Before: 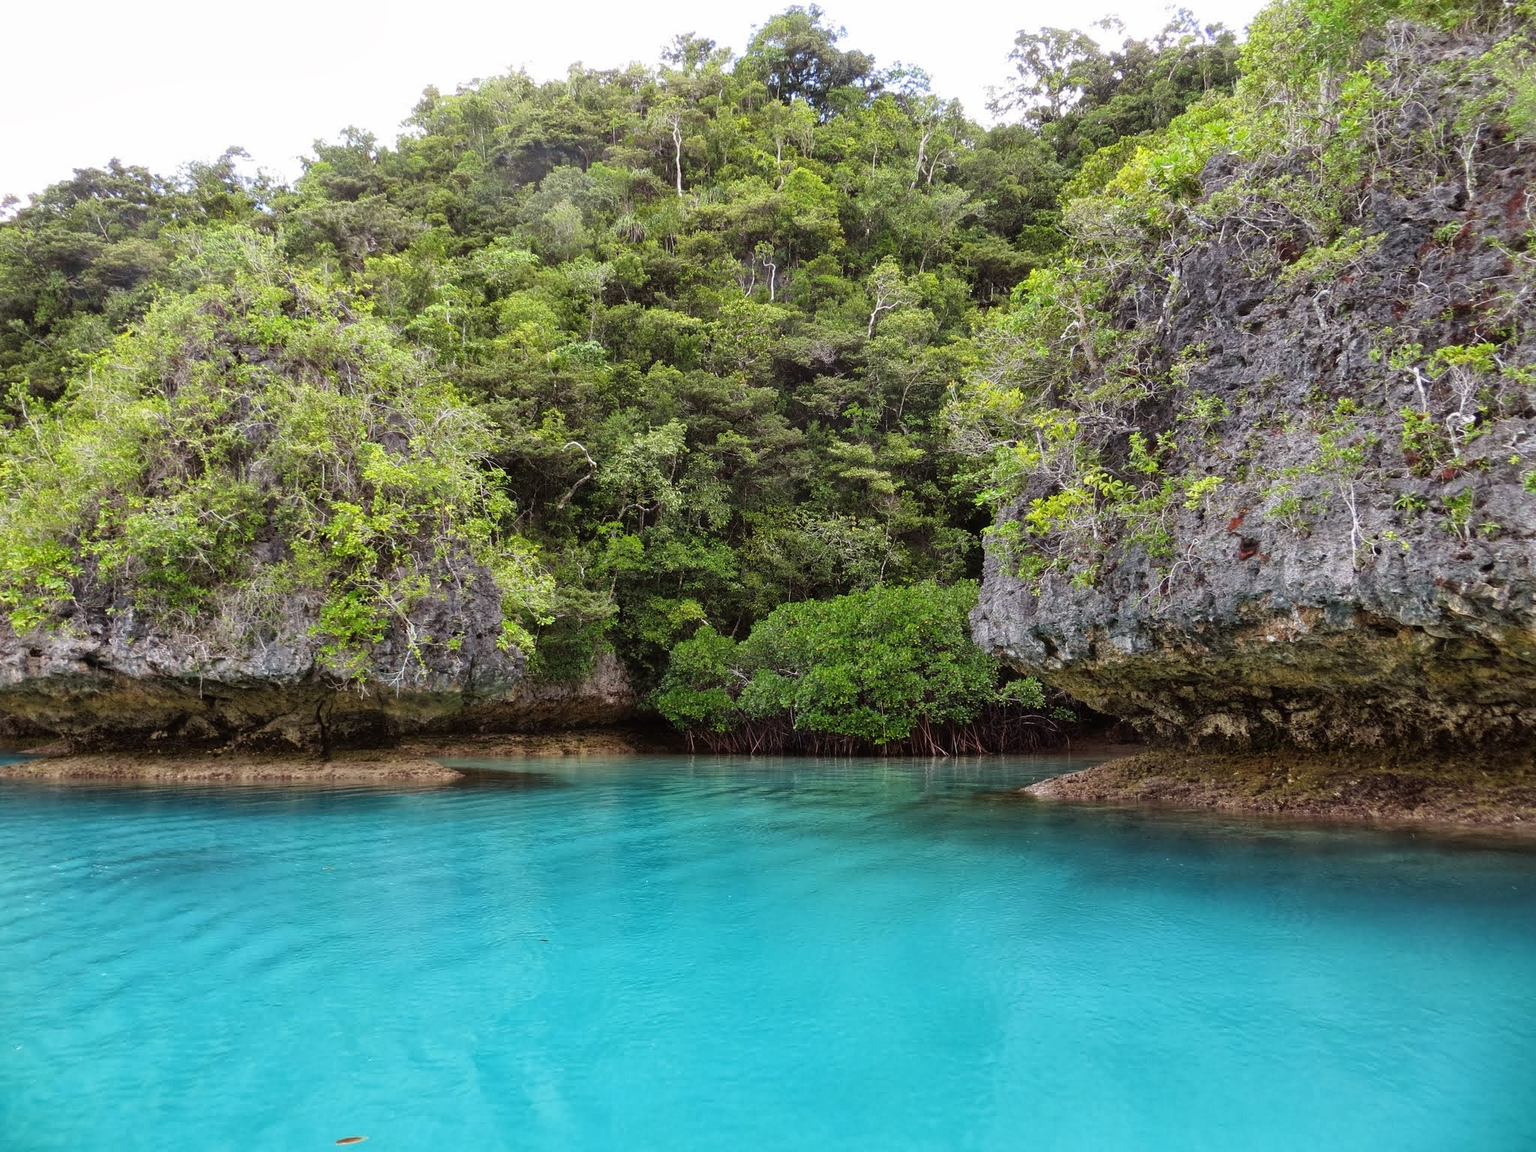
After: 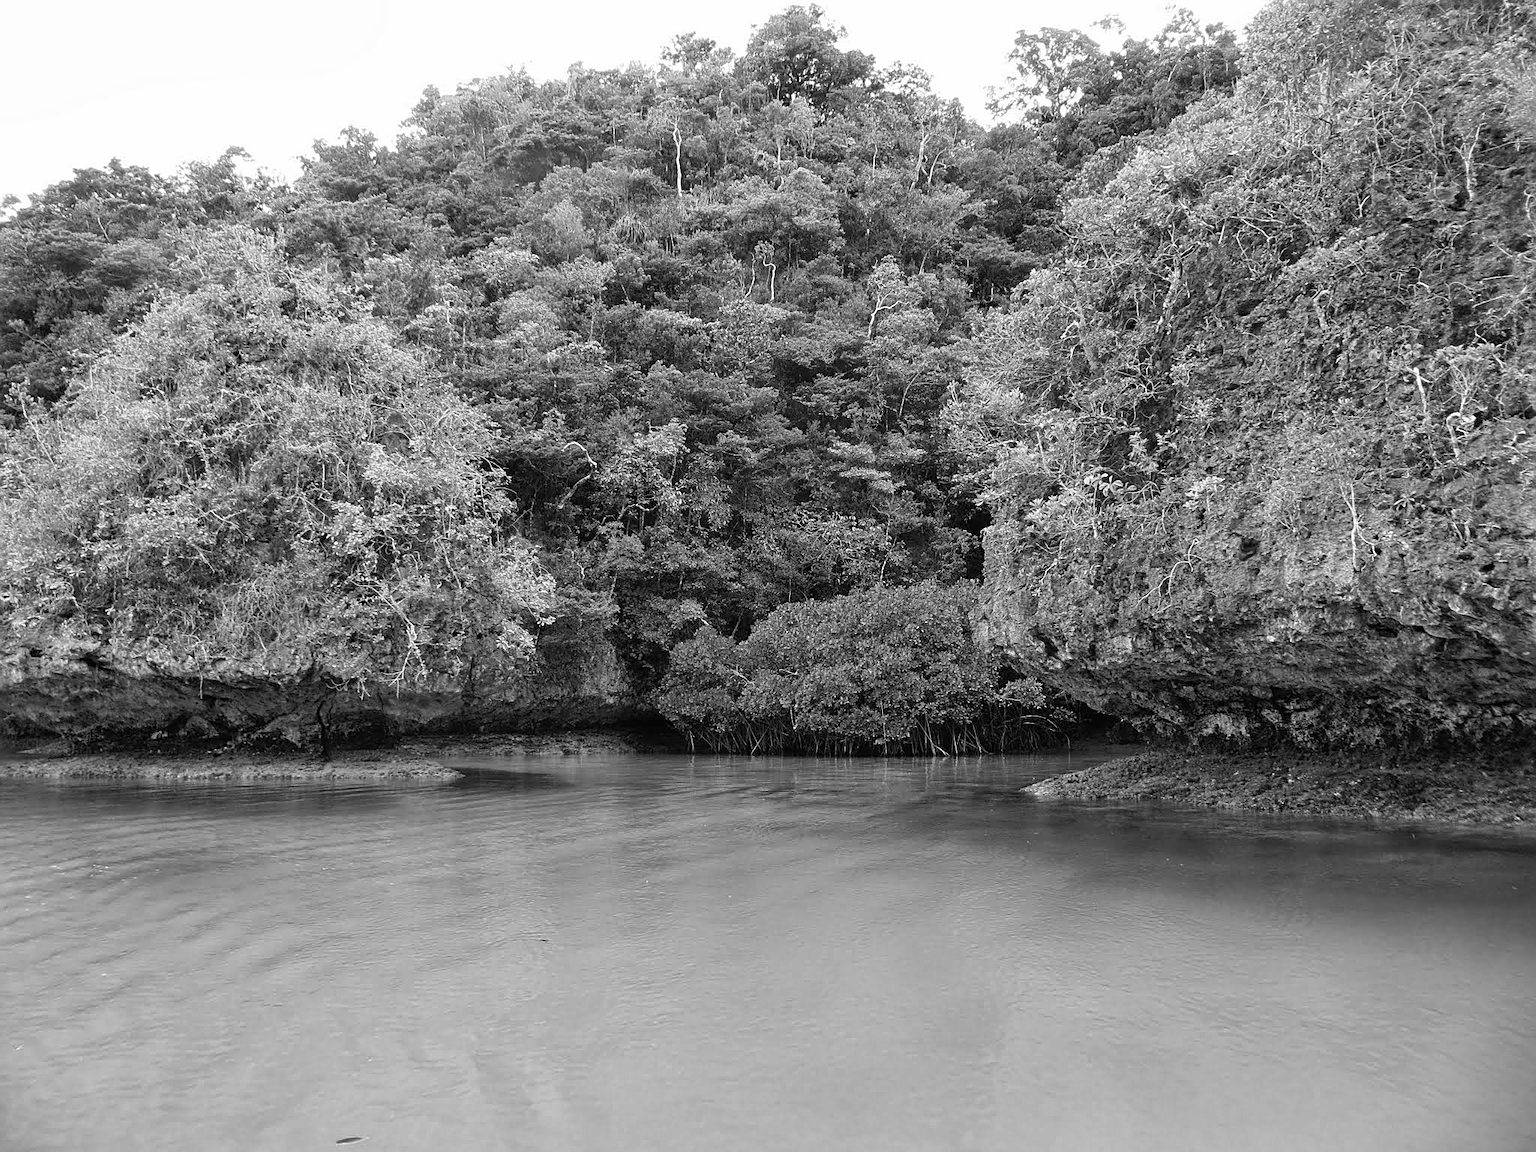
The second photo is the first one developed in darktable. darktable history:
monochrome: a 16.01, b -2.65, highlights 0.52
sharpen: on, module defaults
